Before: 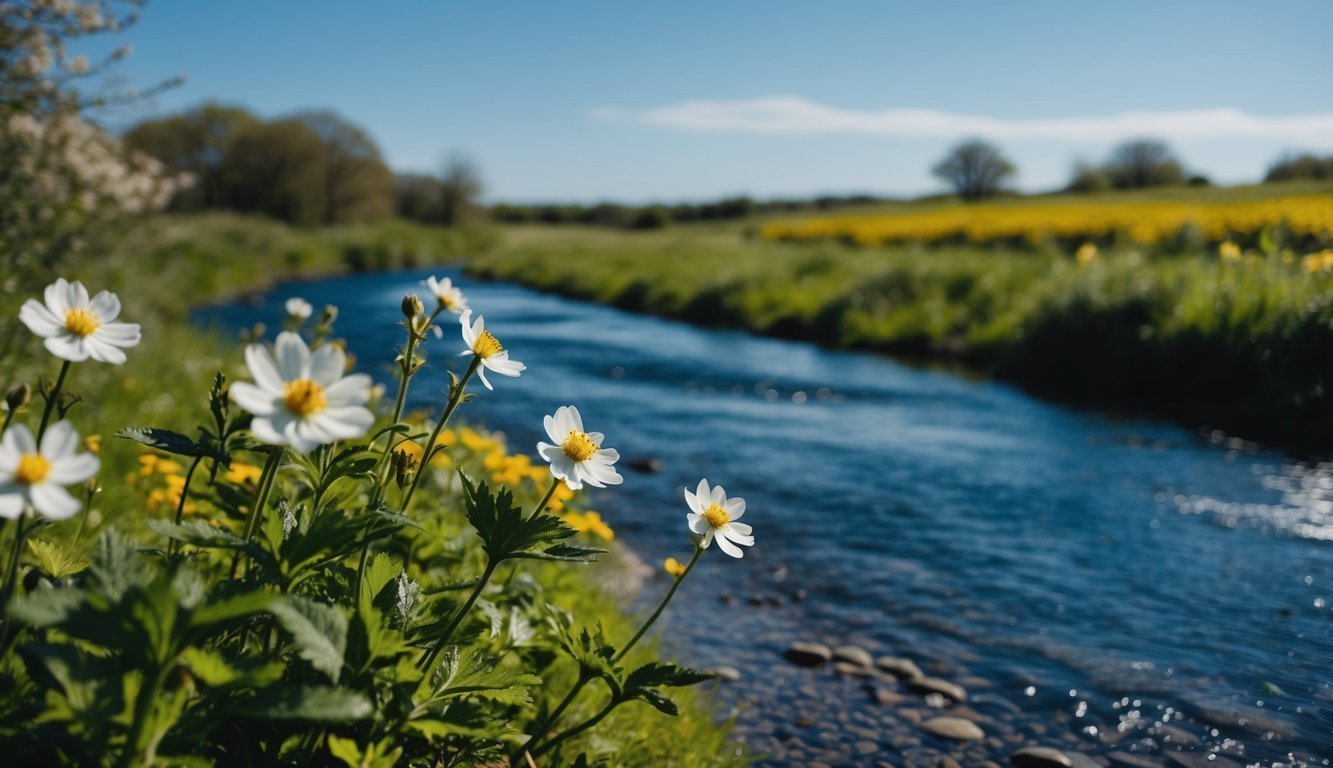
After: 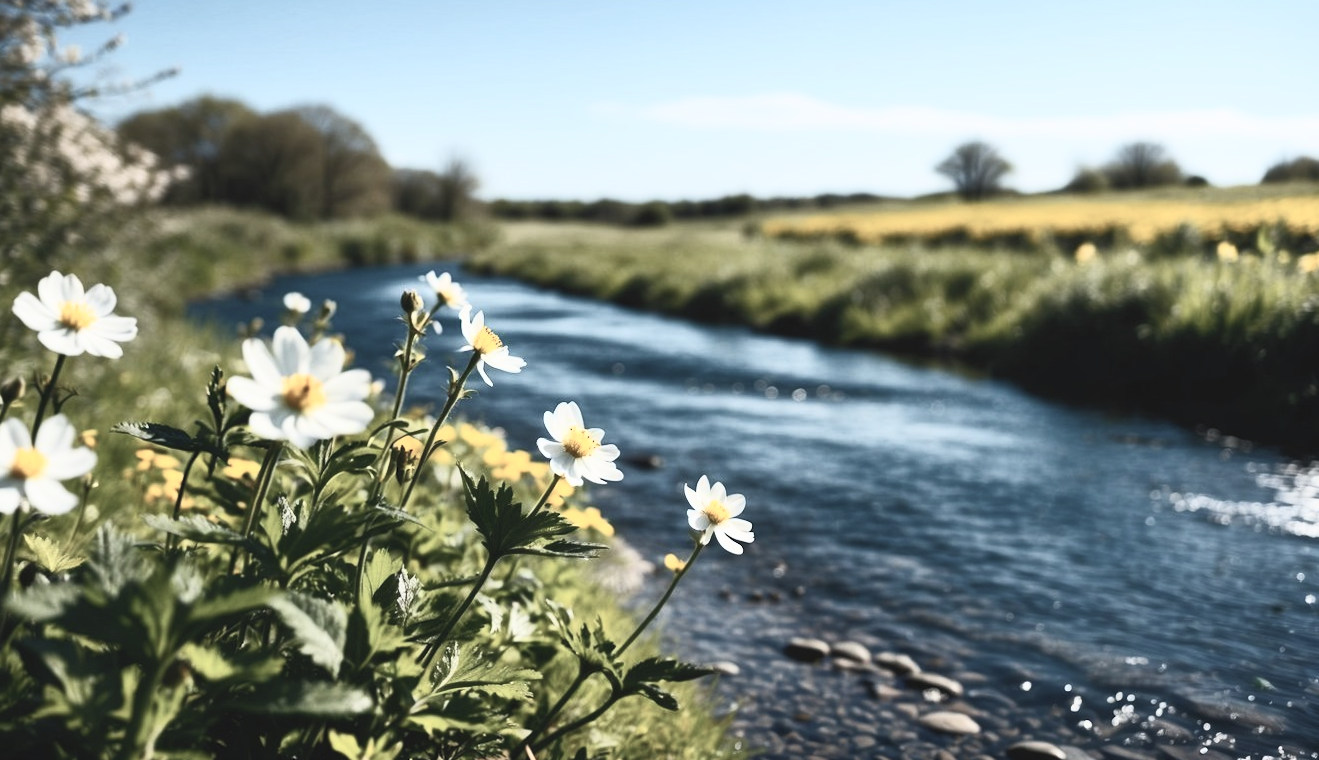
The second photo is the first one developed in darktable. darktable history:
contrast brightness saturation: contrast 0.57, brightness 0.57, saturation -0.34
rotate and perspective: rotation 0.174°, lens shift (vertical) 0.013, lens shift (horizontal) 0.019, shear 0.001, automatic cropping original format, crop left 0.007, crop right 0.991, crop top 0.016, crop bottom 0.997
